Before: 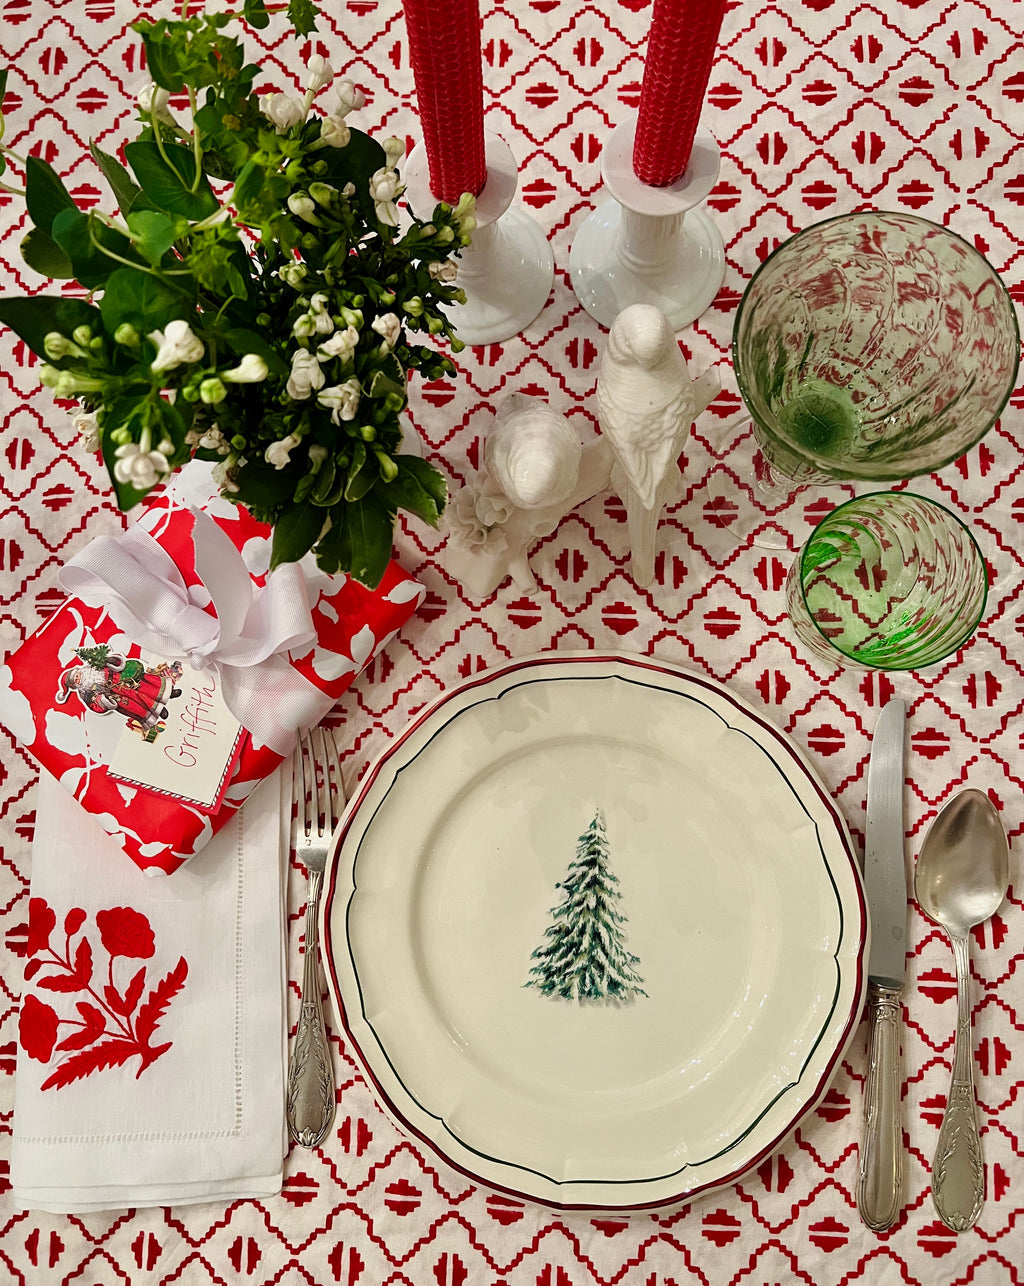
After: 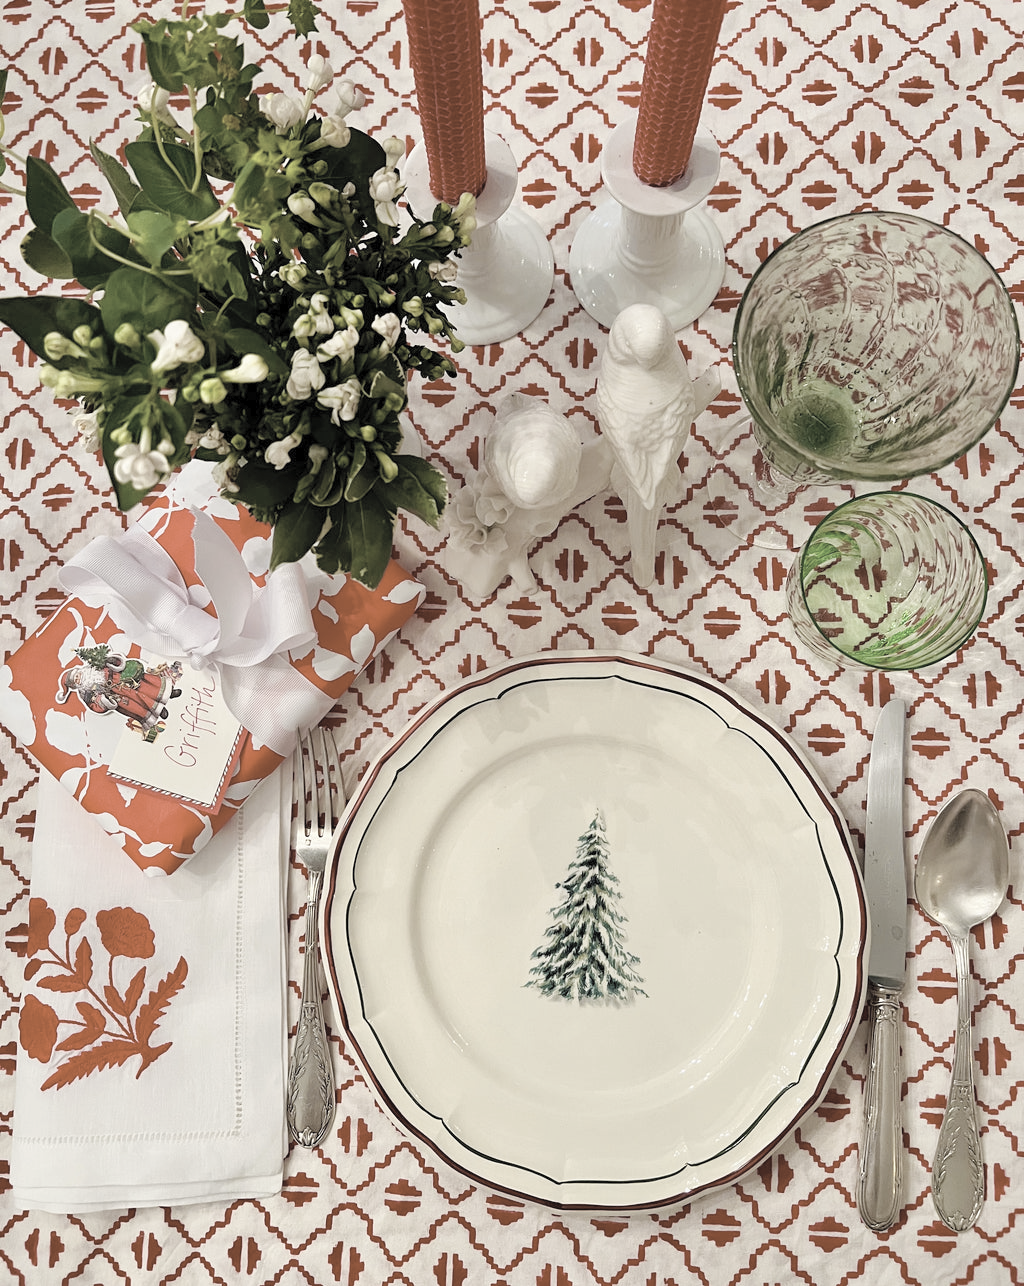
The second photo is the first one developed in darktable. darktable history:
contrast brightness saturation: brightness 0.18, saturation -0.5
exposure: exposure 0.081 EV, compensate highlight preservation false
color contrast: green-magenta contrast 0.8, blue-yellow contrast 1.1, unbound 0
